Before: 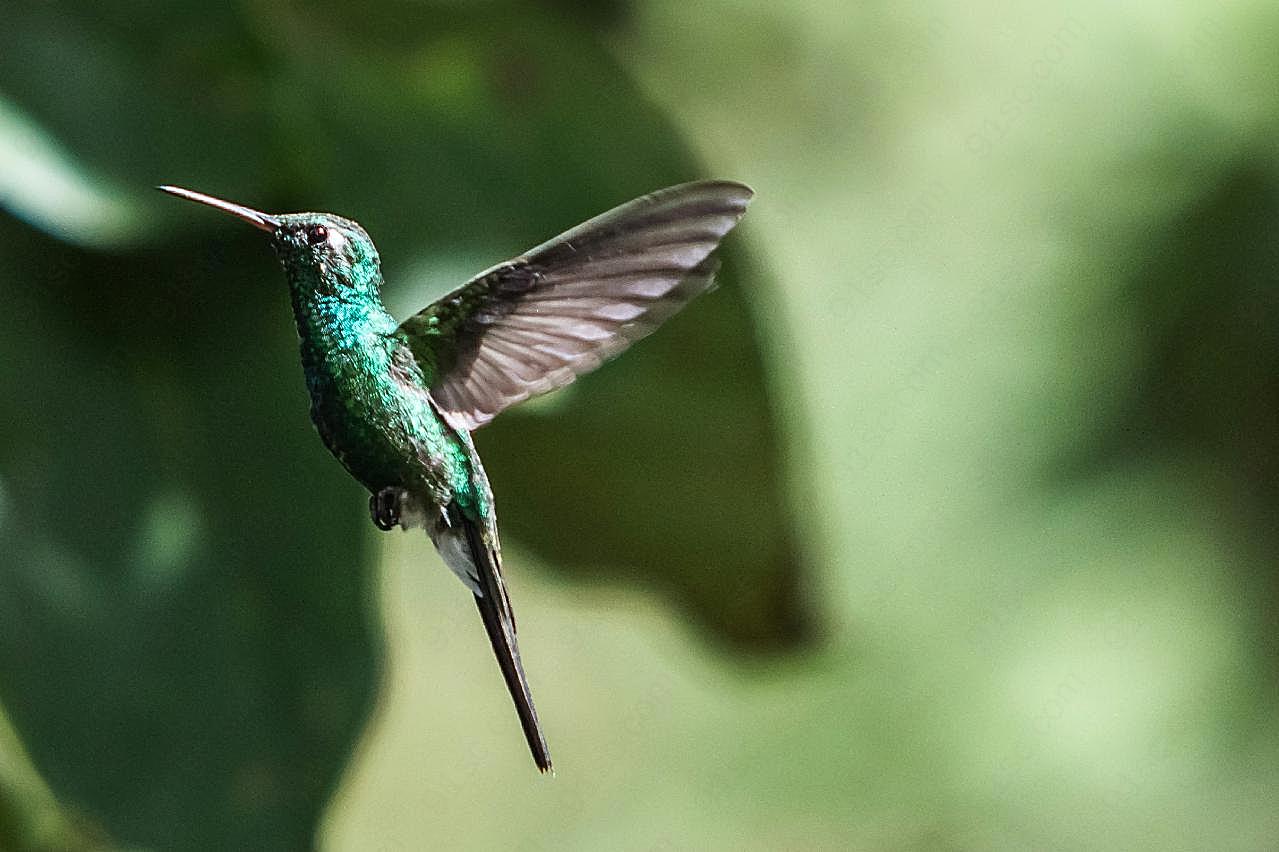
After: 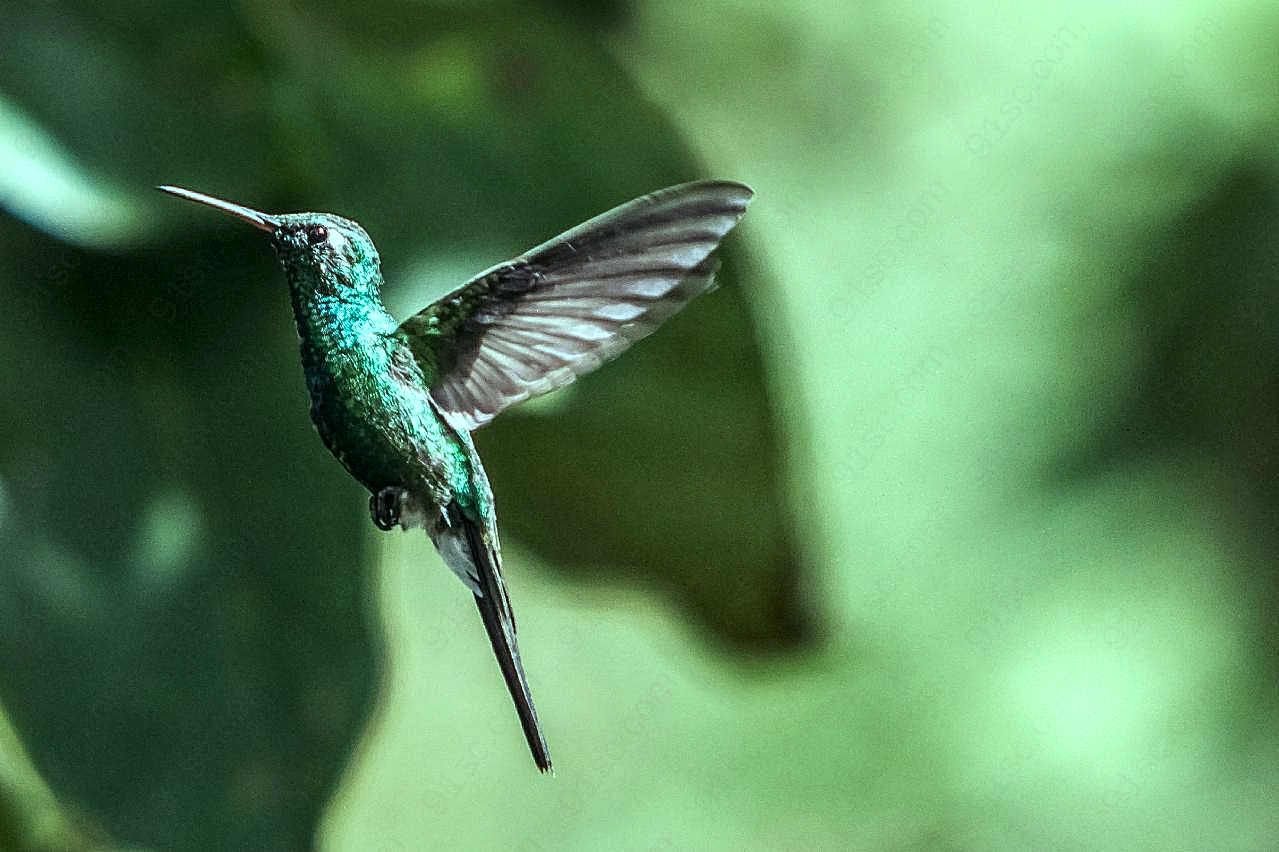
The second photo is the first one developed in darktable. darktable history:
local contrast: detail 130%
color balance: mode lift, gamma, gain (sRGB), lift [0.997, 0.979, 1.021, 1.011], gamma [1, 1.084, 0.916, 0.998], gain [1, 0.87, 1.13, 1.101], contrast 4.55%, contrast fulcrum 38.24%, output saturation 104.09%
